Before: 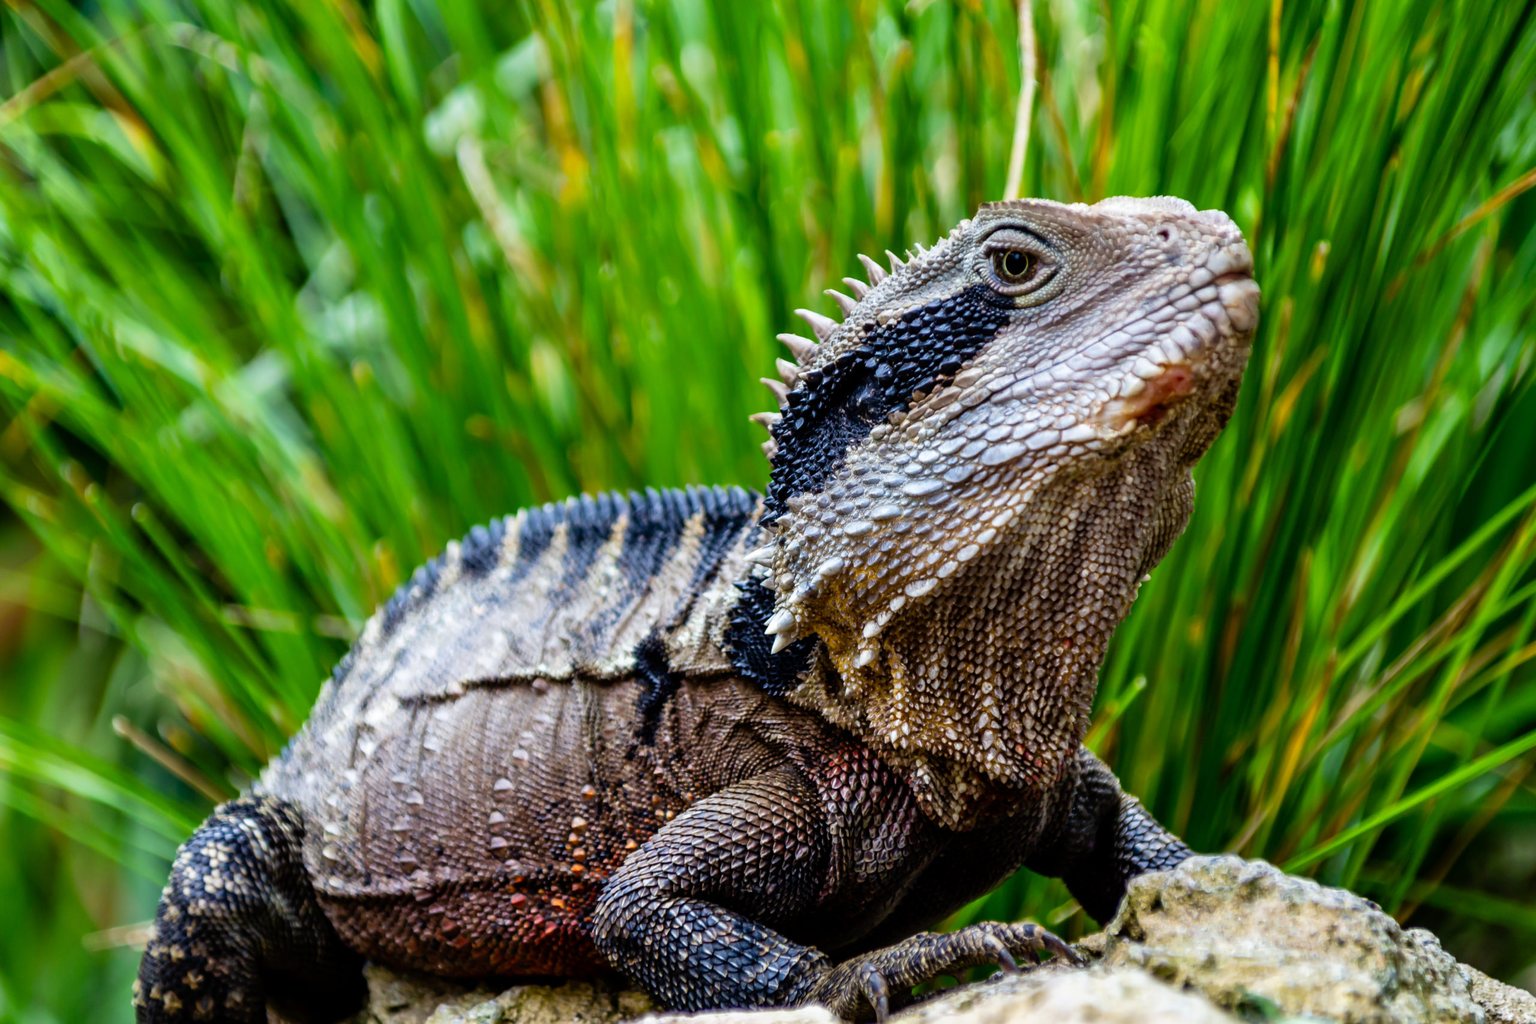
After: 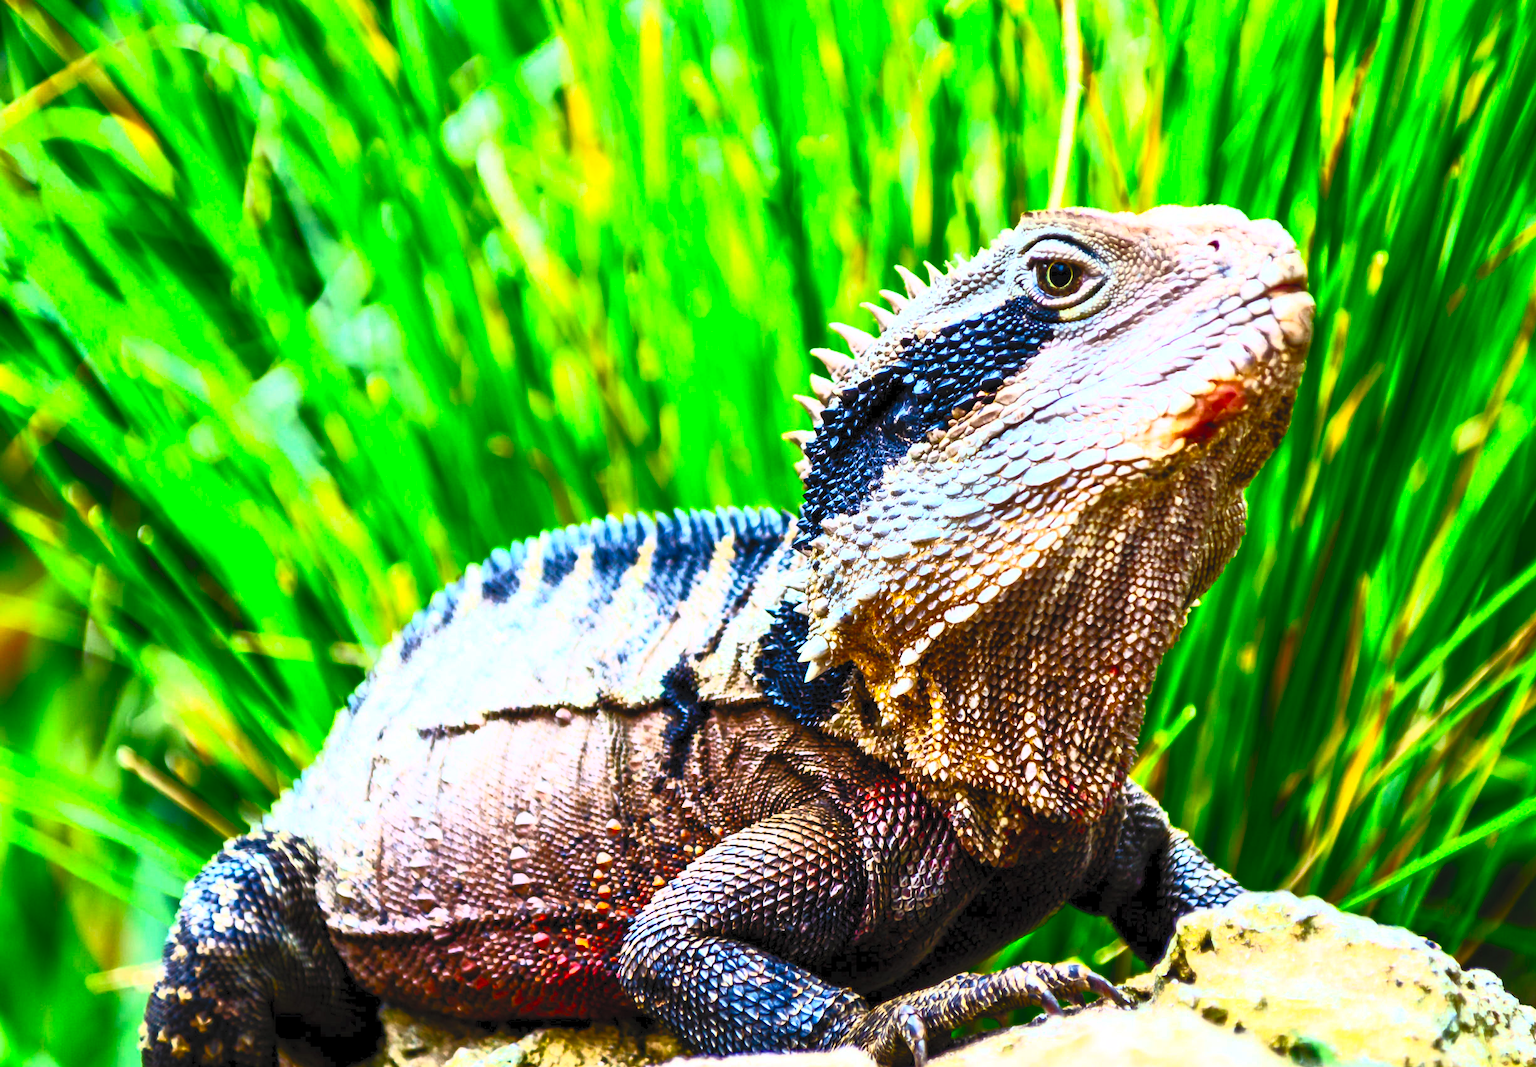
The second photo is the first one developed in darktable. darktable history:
crop: right 4.126%, bottom 0.031%
contrast brightness saturation: contrast 1, brightness 1, saturation 1
